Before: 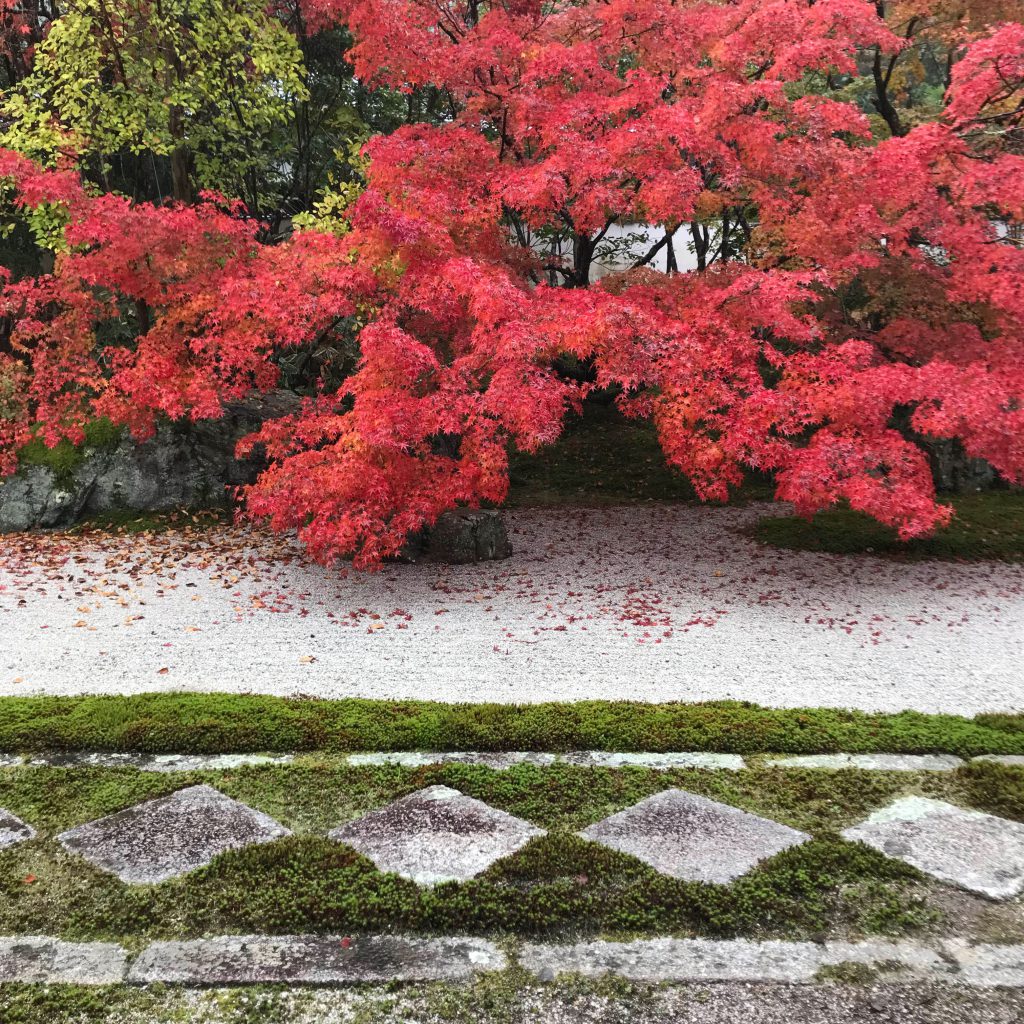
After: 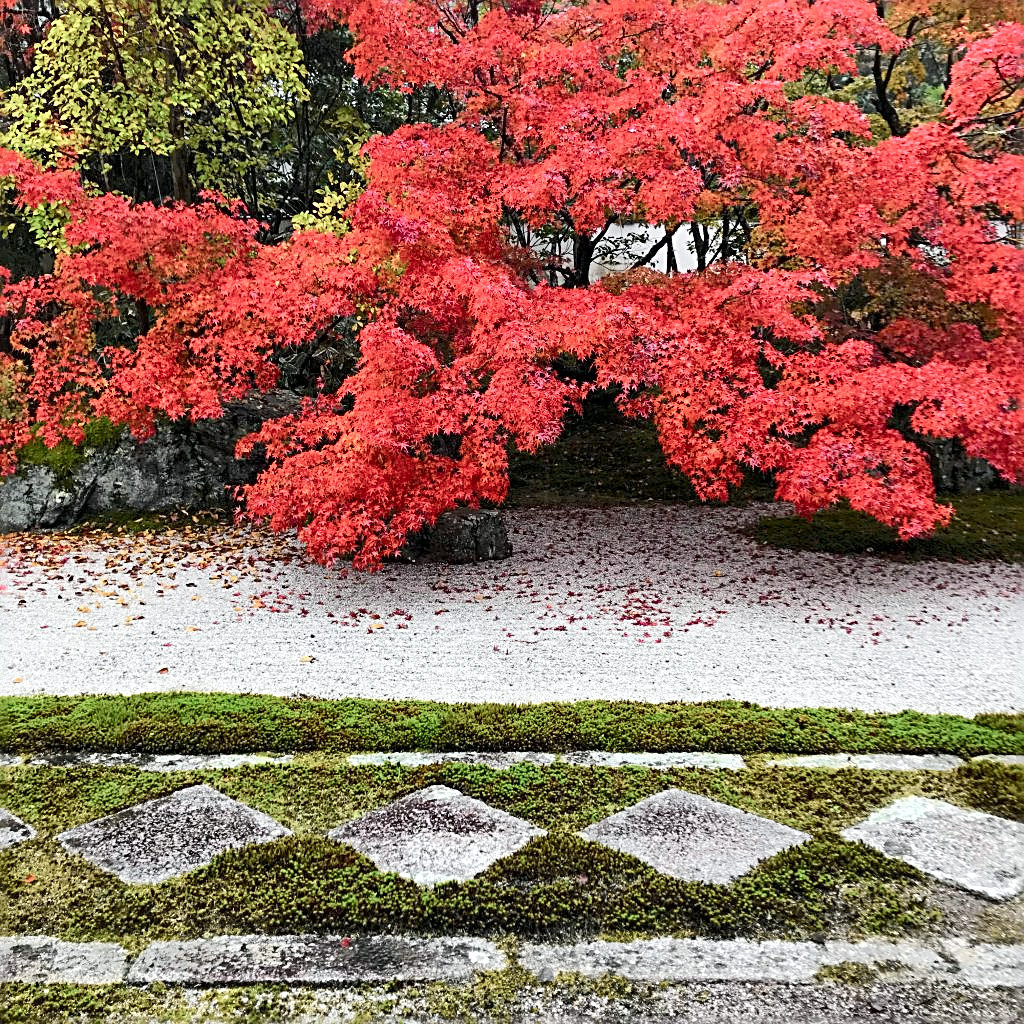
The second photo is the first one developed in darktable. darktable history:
exposure: black level correction 0.001, exposure 0.016 EV, compensate highlight preservation false
local contrast: mode bilateral grid, contrast 20, coarseness 51, detail 120%, midtone range 0.2
tone curve: curves: ch0 [(0, 0) (0.037, 0.011) (0.131, 0.108) (0.279, 0.279) (0.476, 0.554) (0.617, 0.693) (0.704, 0.77) (0.813, 0.852) (0.916, 0.924) (1, 0.993)]; ch1 [(0, 0) (0.318, 0.278) (0.444, 0.427) (0.493, 0.492) (0.508, 0.502) (0.534, 0.529) (0.562, 0.563) (0.626, 0.662) (0.746, 0.764) (1, 1)]; ch2 [(0, 0) (0.316, 0.292) (0.381, 0.37) (0.423, 0.448) (0.476, 0.492) (0.502, 0.498) (0.522, 0.518) (0.533, 0.532) (0.586, 0.631) (0.634, 0.663) (0.7, 0.7) (0.861, 0.808) (1, 0.951)], color space Lab, independent channels, preserve colors none
sharpen: radius 2.843, amount 0.728
